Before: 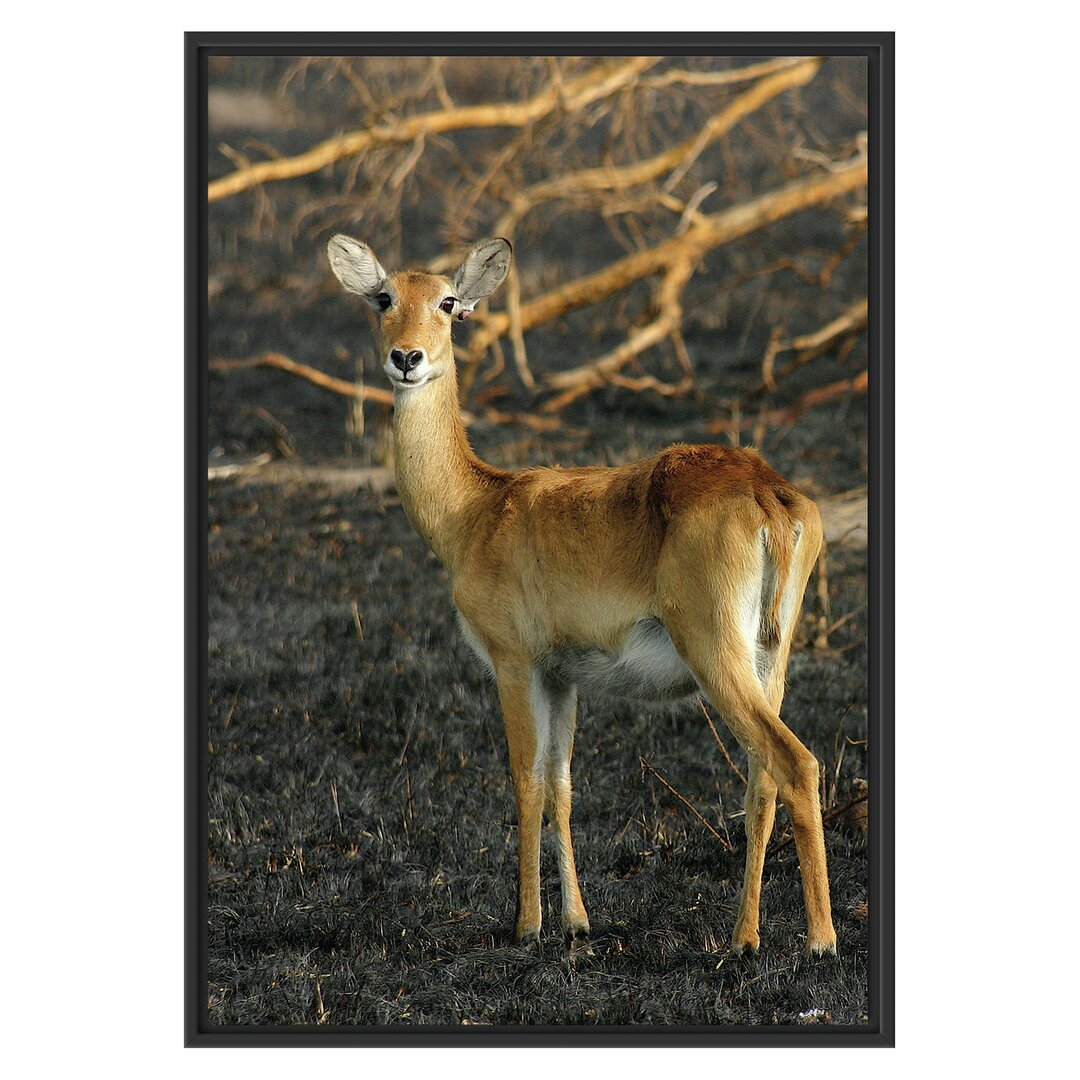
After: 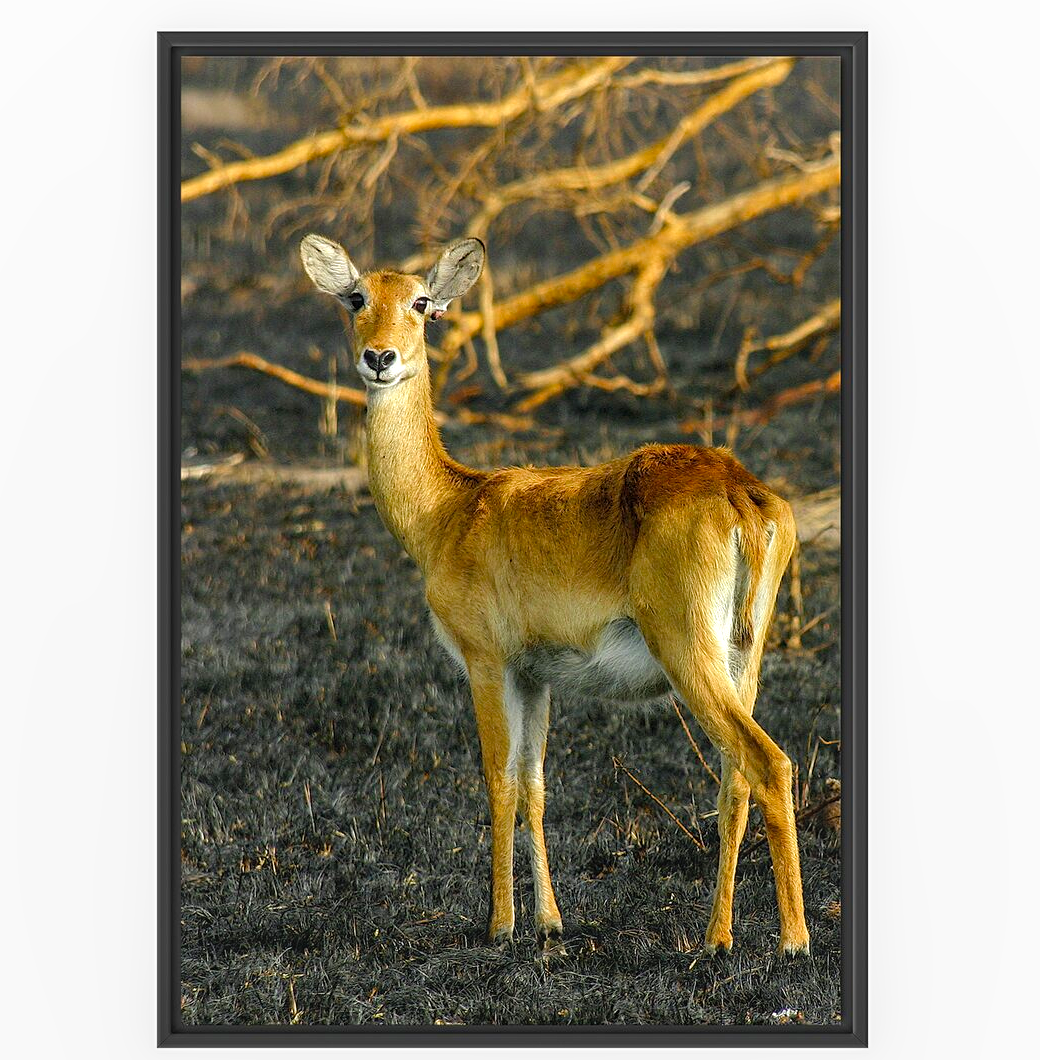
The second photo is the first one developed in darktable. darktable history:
local contrast: on, module defaults
sharpen: amount 0.201
crop and rotate: left 2.655%, right 1.029%, bottom 1.767%
velvia: strength 32.42%, mid-tones bias 0.204
